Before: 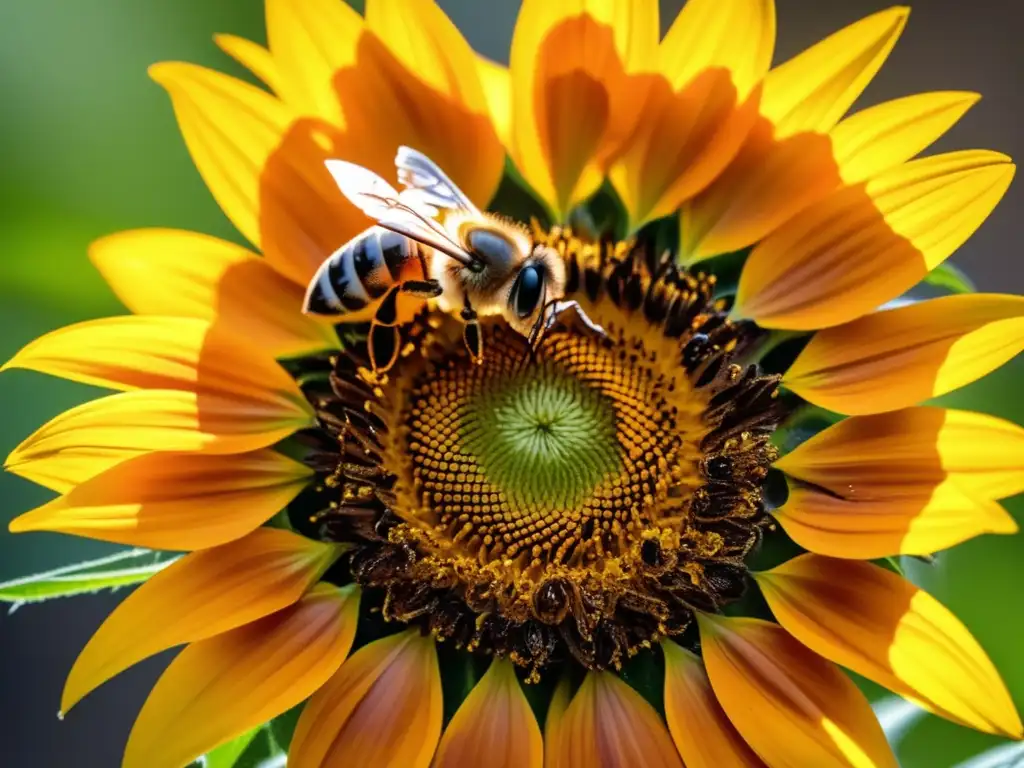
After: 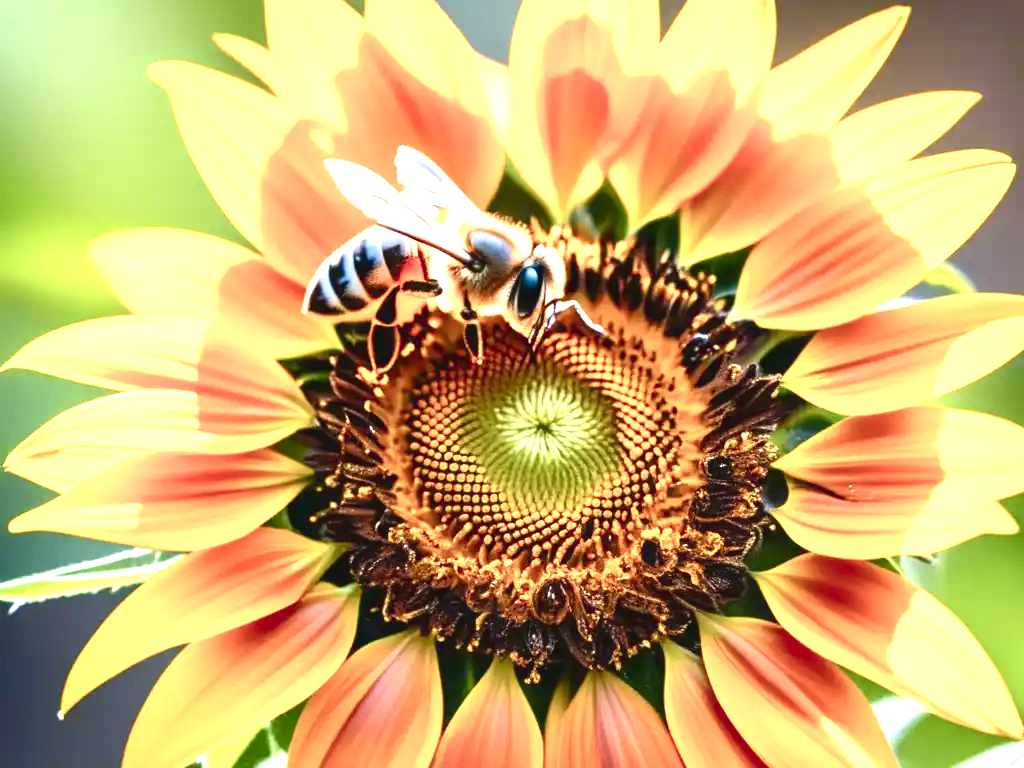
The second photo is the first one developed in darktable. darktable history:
tone equalizer: -8 EV -0.432 EV, -7 EV -0.401 EV, -6 EV -0.313 EV, -5 EV -0.219 EV, -3 EV 0.189 EV, -2 EV 0.317 EV, -1 EV 0.369 EV, +0 EV 0.419 EV
exposure: black level correction -0.002, exposure 1.325 EV, compensate highlight preservation false
color balance rgb: shadows lift › hue 85.53°, power › hue 61.06°, highlights gain › chroma 1.663%, highlights gain › hue 56.41°, perceptual saturation grading › global saturation 20%, perceptual saturation grading › highlights -49.841%, perceptual saturation grading › shadows 24.37%, hue shift -4.33°, perceptual brilliance grading › global brilliance 15.667%, perceptual brilliance grading › shadows -35.562%, contrast -20.887%
